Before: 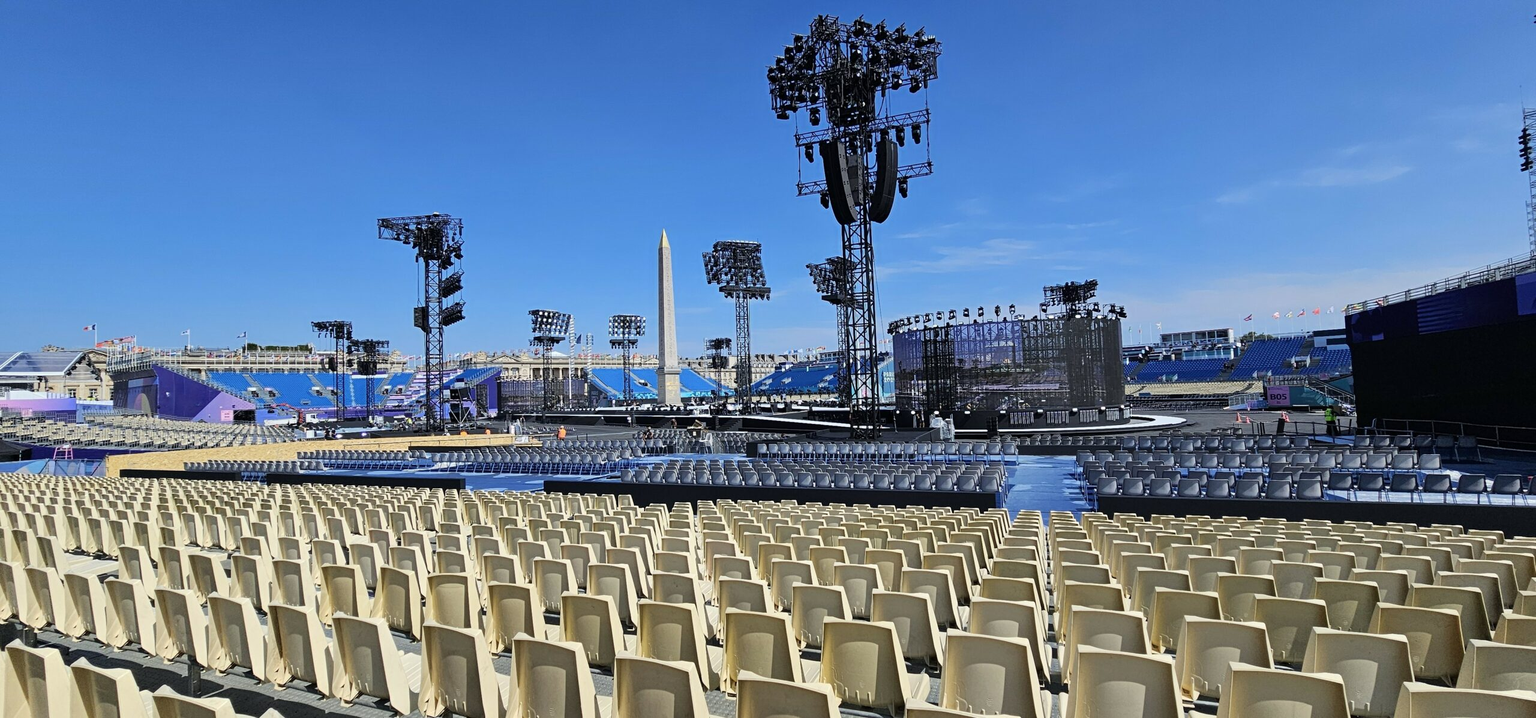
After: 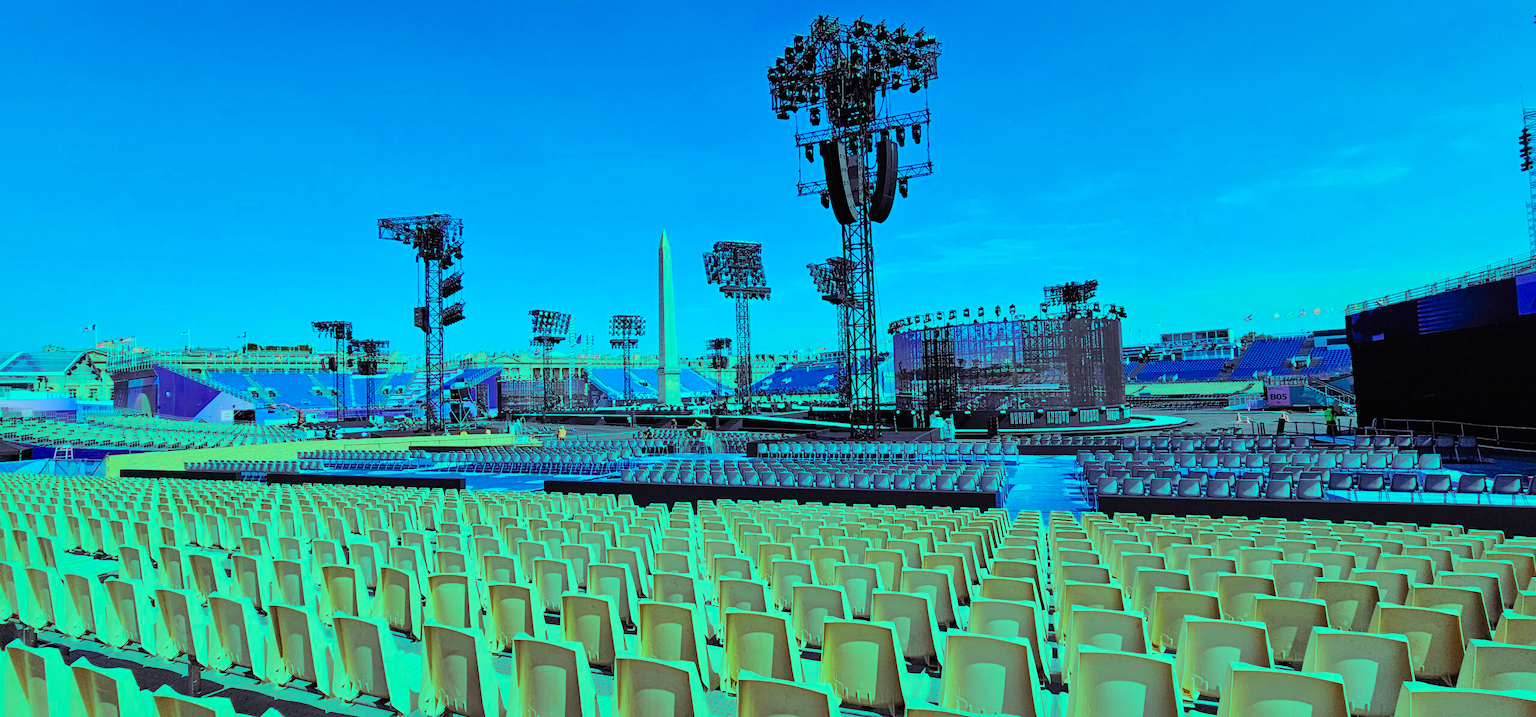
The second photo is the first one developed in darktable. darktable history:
color balance rgb: shadows lift › luminance 0.49%, shadows lift › chroma 6.83%, shadows lift › hue 300.29°, power › hue 208.98°, highlights gain › luminance 20.24%, highlights gain › chroma 13.17%, highlights gain › hue 173.85°, perceptual saturation grading › global saturation 18.05%
filmic rgb: black relative exposure -7.65 EV, white relative exposure 4.56 EV, hardness 3.61
shadows and highlights: on, module defaults
contrast brightness saturation: contrast 0.2, brightness 0.16, saturation 0.22
